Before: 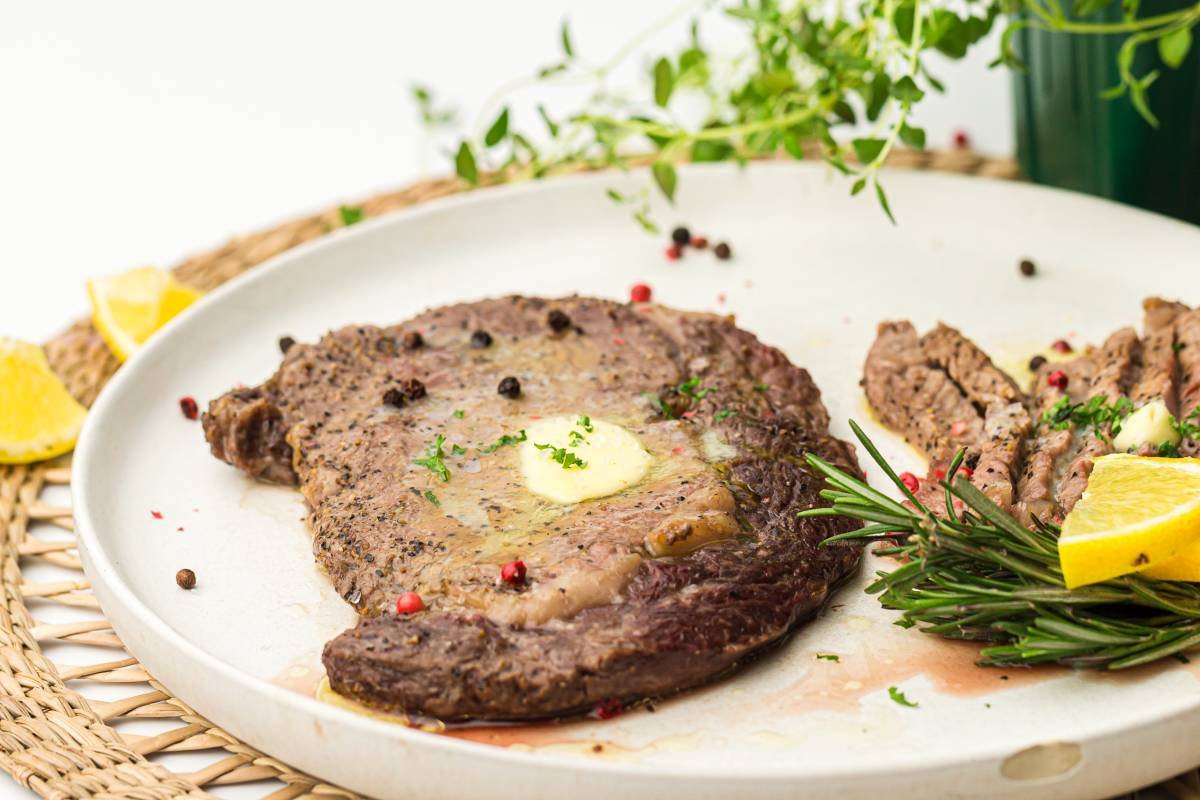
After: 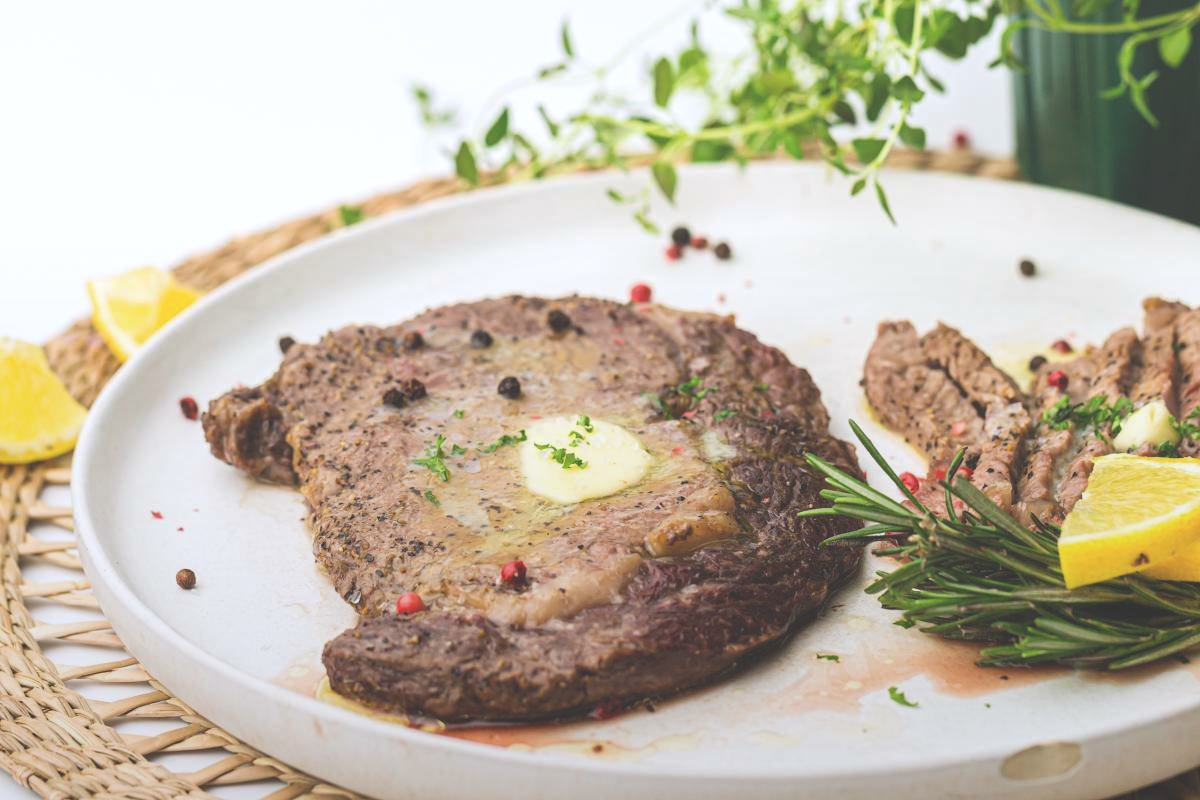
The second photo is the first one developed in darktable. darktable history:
graduated density: rotation -180°, offset 27.42
white balance: red 0.984, blue 1.059
exposure: black level correction -0.041, exposure 0.064 EV, compensate highlight preservation false
